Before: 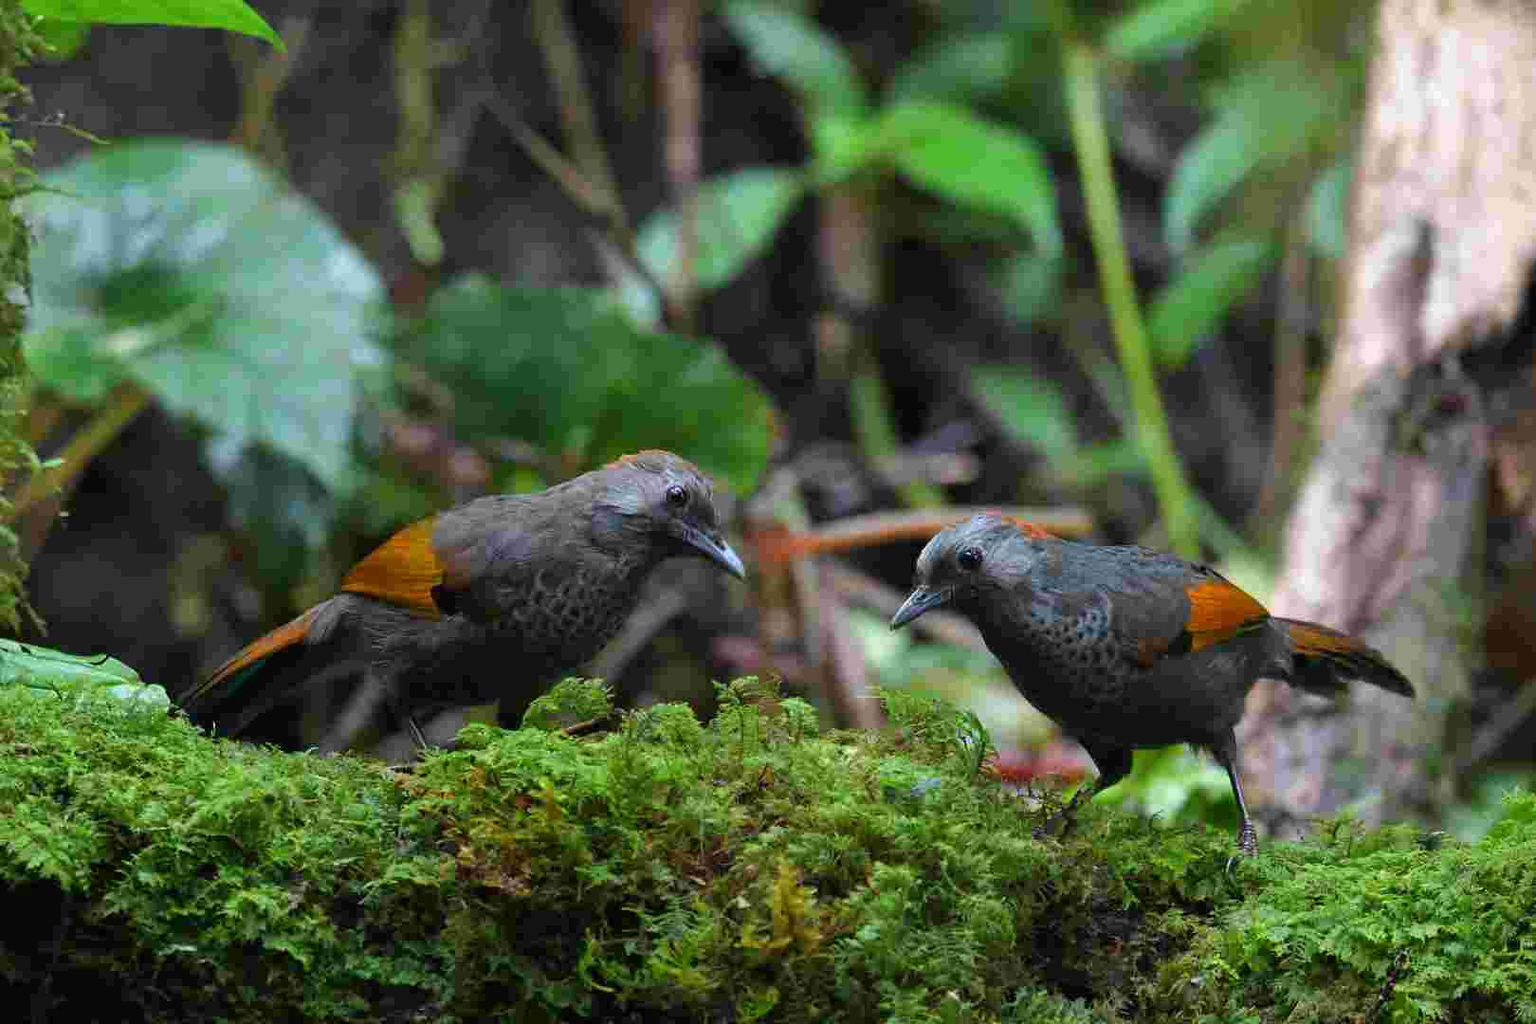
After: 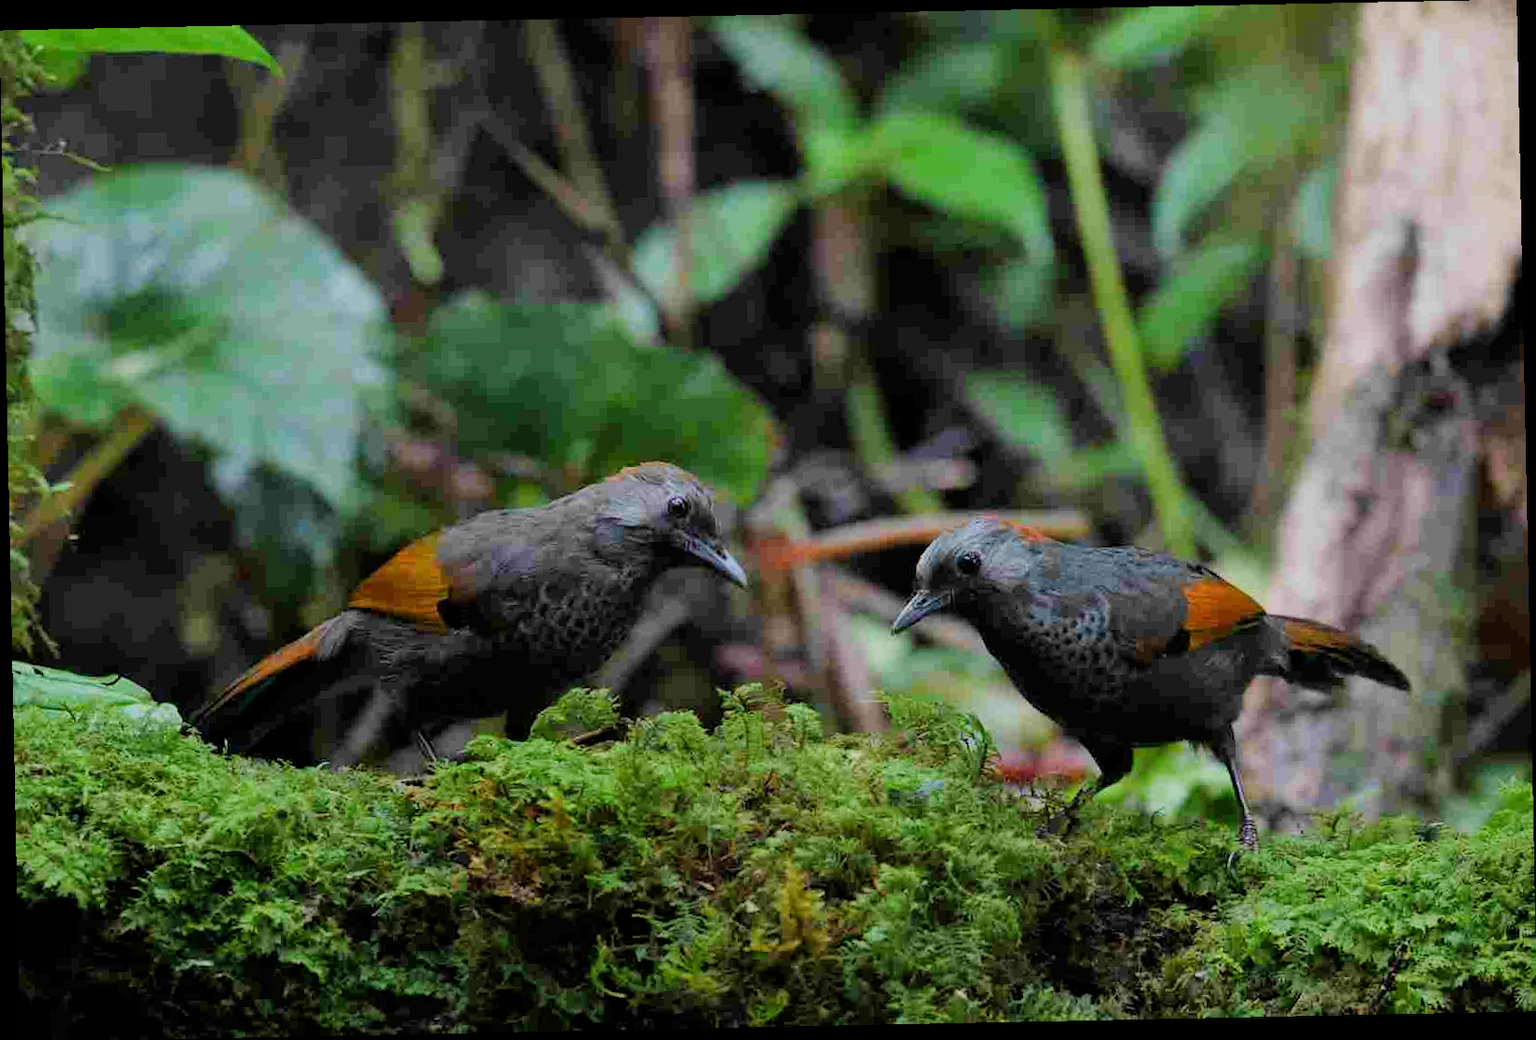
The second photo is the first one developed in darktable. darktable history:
rotate and perspective: rotation -1.17°, automatic cropping off
filmic rgb: black relative exposure -7.65 EV, white relative exposure 4.56 EV, hardness 3.61
